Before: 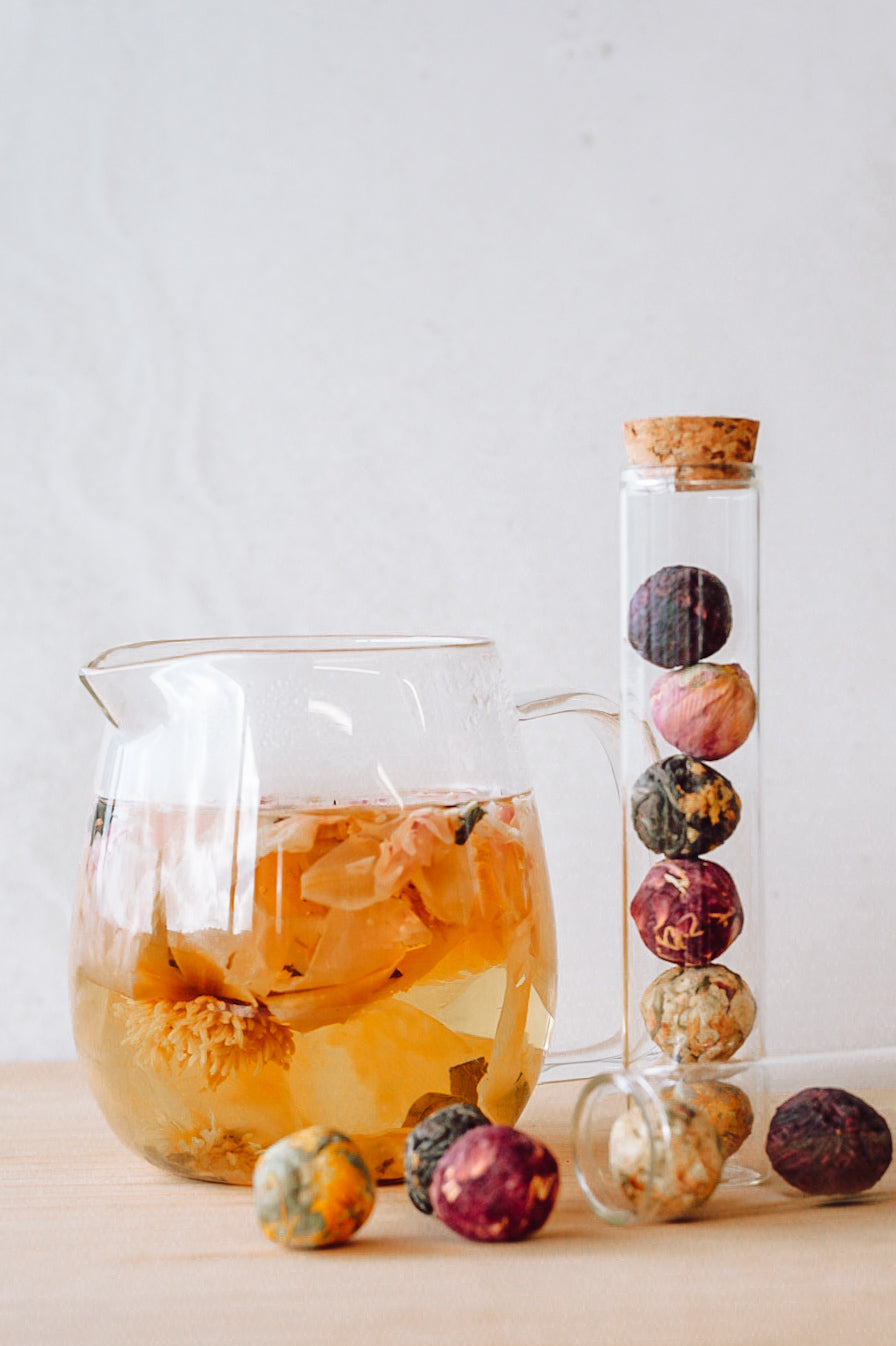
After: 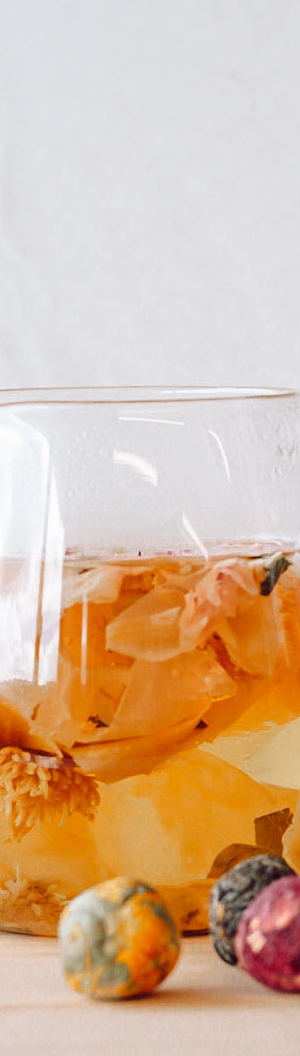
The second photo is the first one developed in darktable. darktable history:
rgb curve: curves: ch0 [(0, 0) (0.053, 0.068) (0.122, 0.128) (1, 1)]
crop and rotate: left 21.77%, top 18.528%, right 44.676%, bottom 2.997%
